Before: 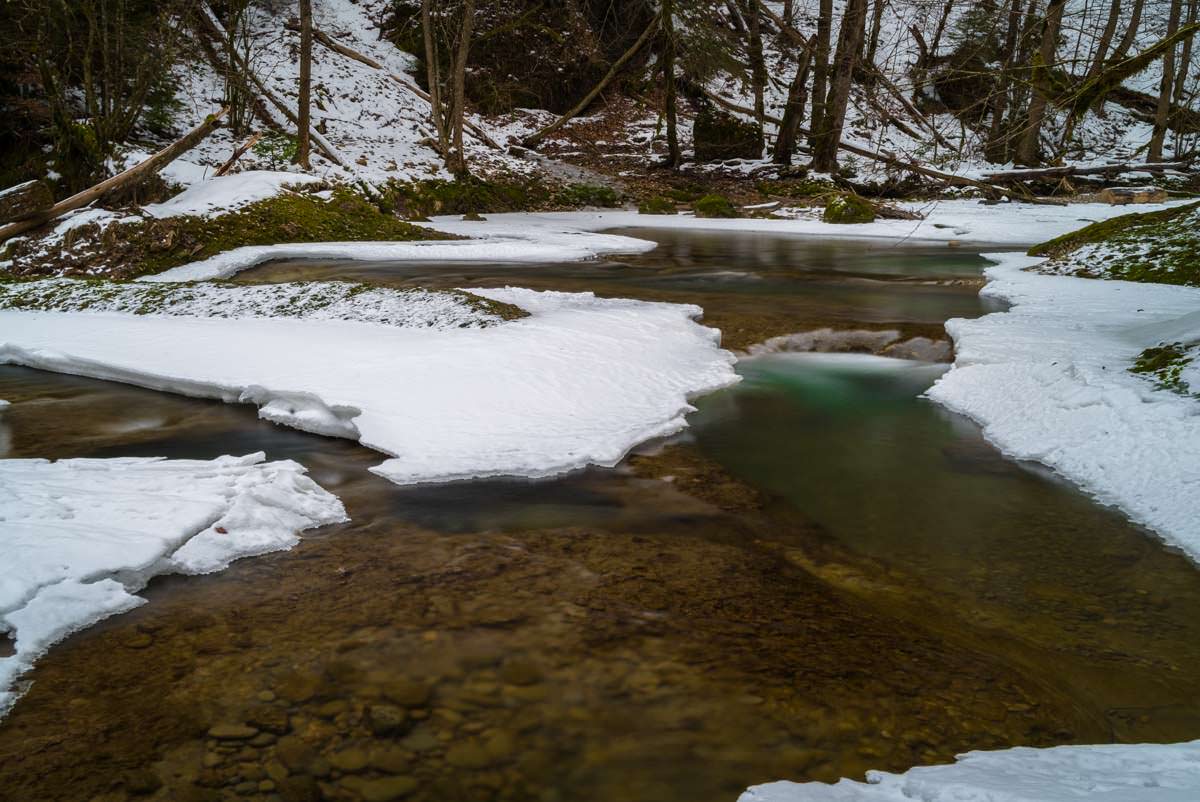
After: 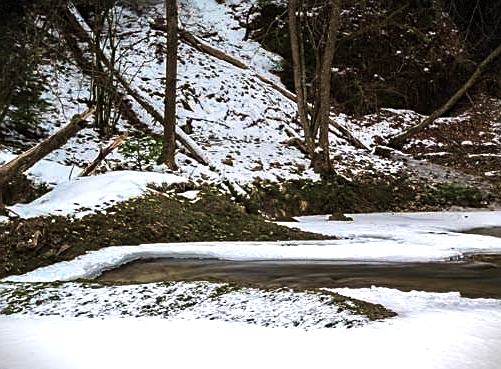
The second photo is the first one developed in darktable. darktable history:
vignetting: fall-off start 97.22%, brightness -0.621, saturation -0.685, width/height ratio 1.183, dithering 8-bit output
color balance rgb: linear chroma grading › shadows 16.734%, linear chroma grading › highlights 61.012%, linear chroma grading › global chroma 49.521%, perceptual saturation grading › global saturation -28.039%, perceptual saturation grading › highlights -20.789%, perceptual saturation grading › mid-tones -23.383%, perceptual saturation grading › shadows -23.332%, perceptual brilliance grading › global brilliance -5.749%, perceptual brilliance grading › highlights 24.41%, perceptual brilliance grading › mid-tones 7.203%, perceptual brilliance grading › shadows -4.618%, global vibrance 32.266%
sharpen: on, module defaults
crop and rotate: left 11.238%, top 0.096%, right 46.979%, bottom 53.773%
